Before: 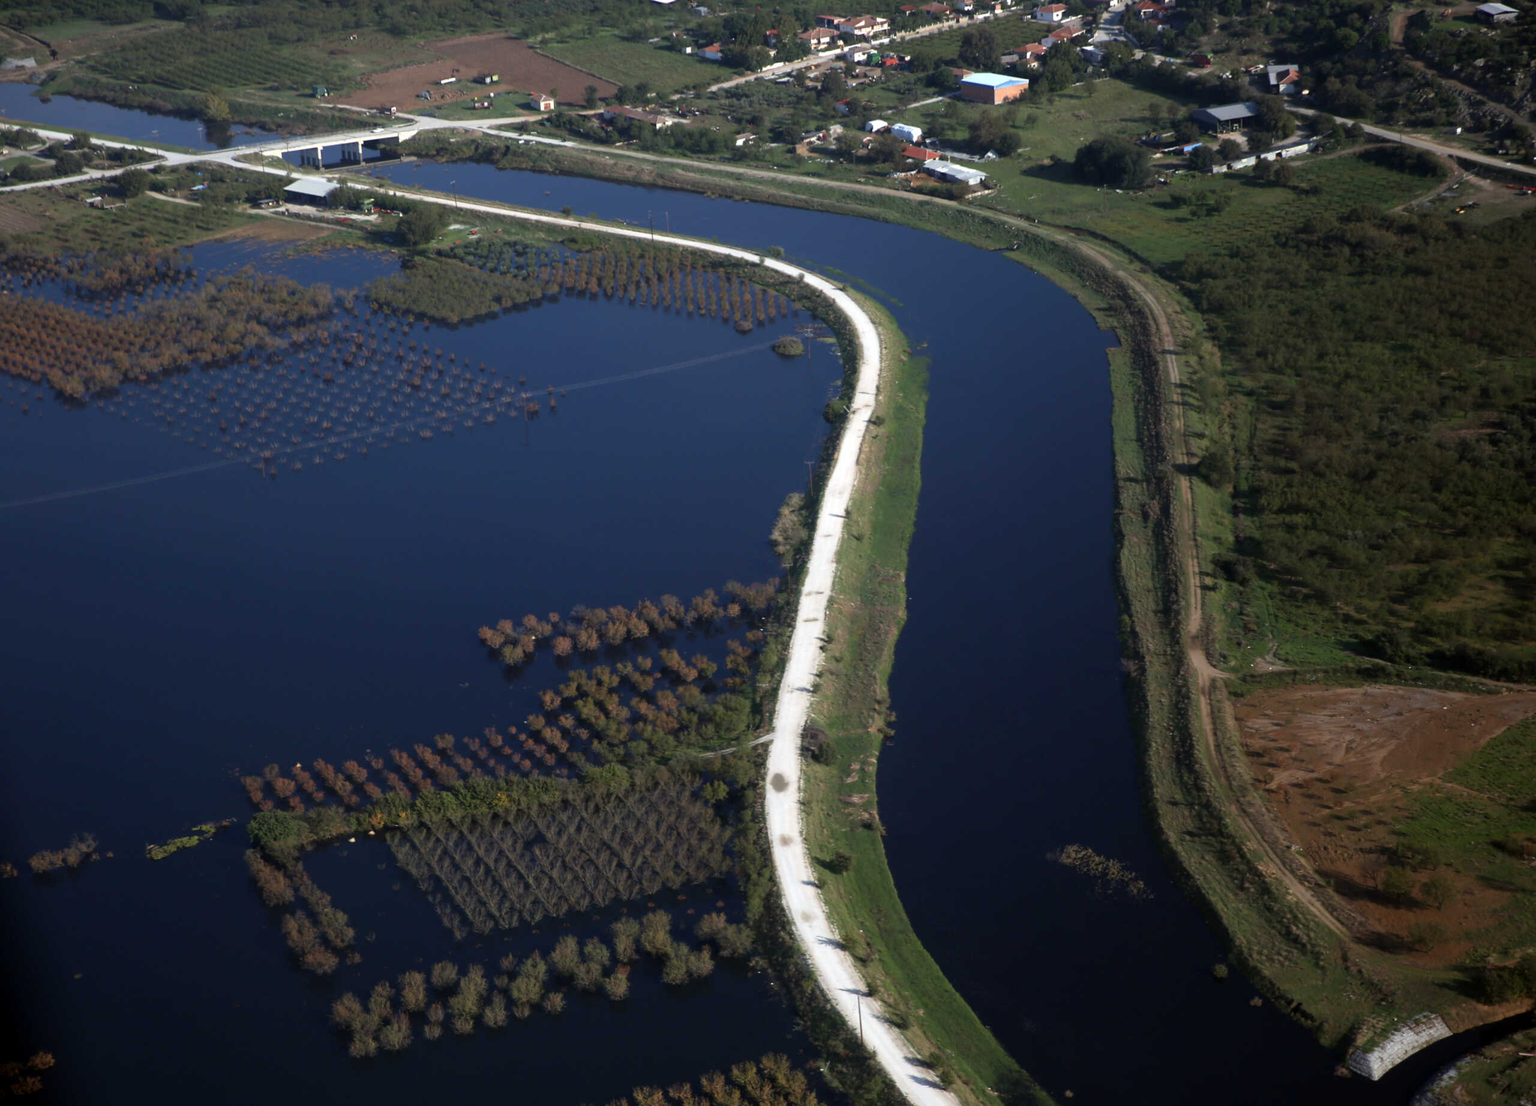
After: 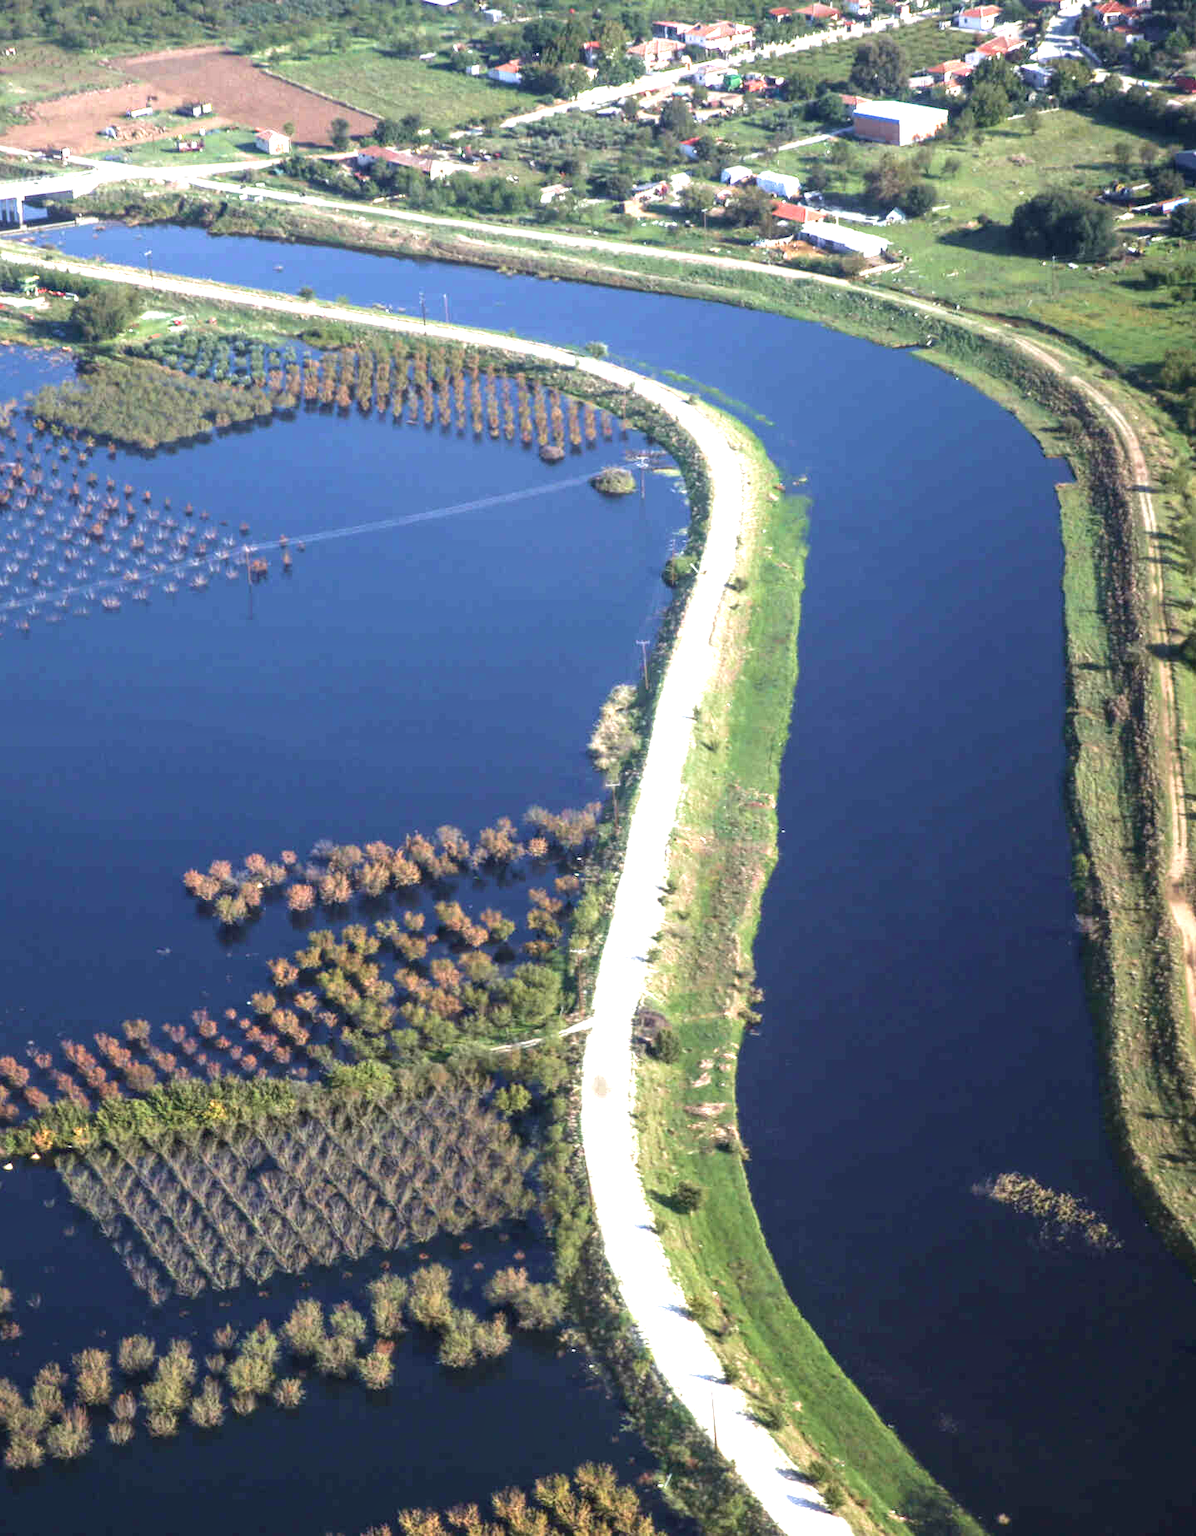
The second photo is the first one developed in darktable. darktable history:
exposure: black level correction 0, exposure 1.914 EV, compensate highlight preservation false
crop and rotate: left 22.561%, right 21.274%
local contrast: highlights 63%, detail 143%, midtone range 0.435
velvia: on, module defaults
